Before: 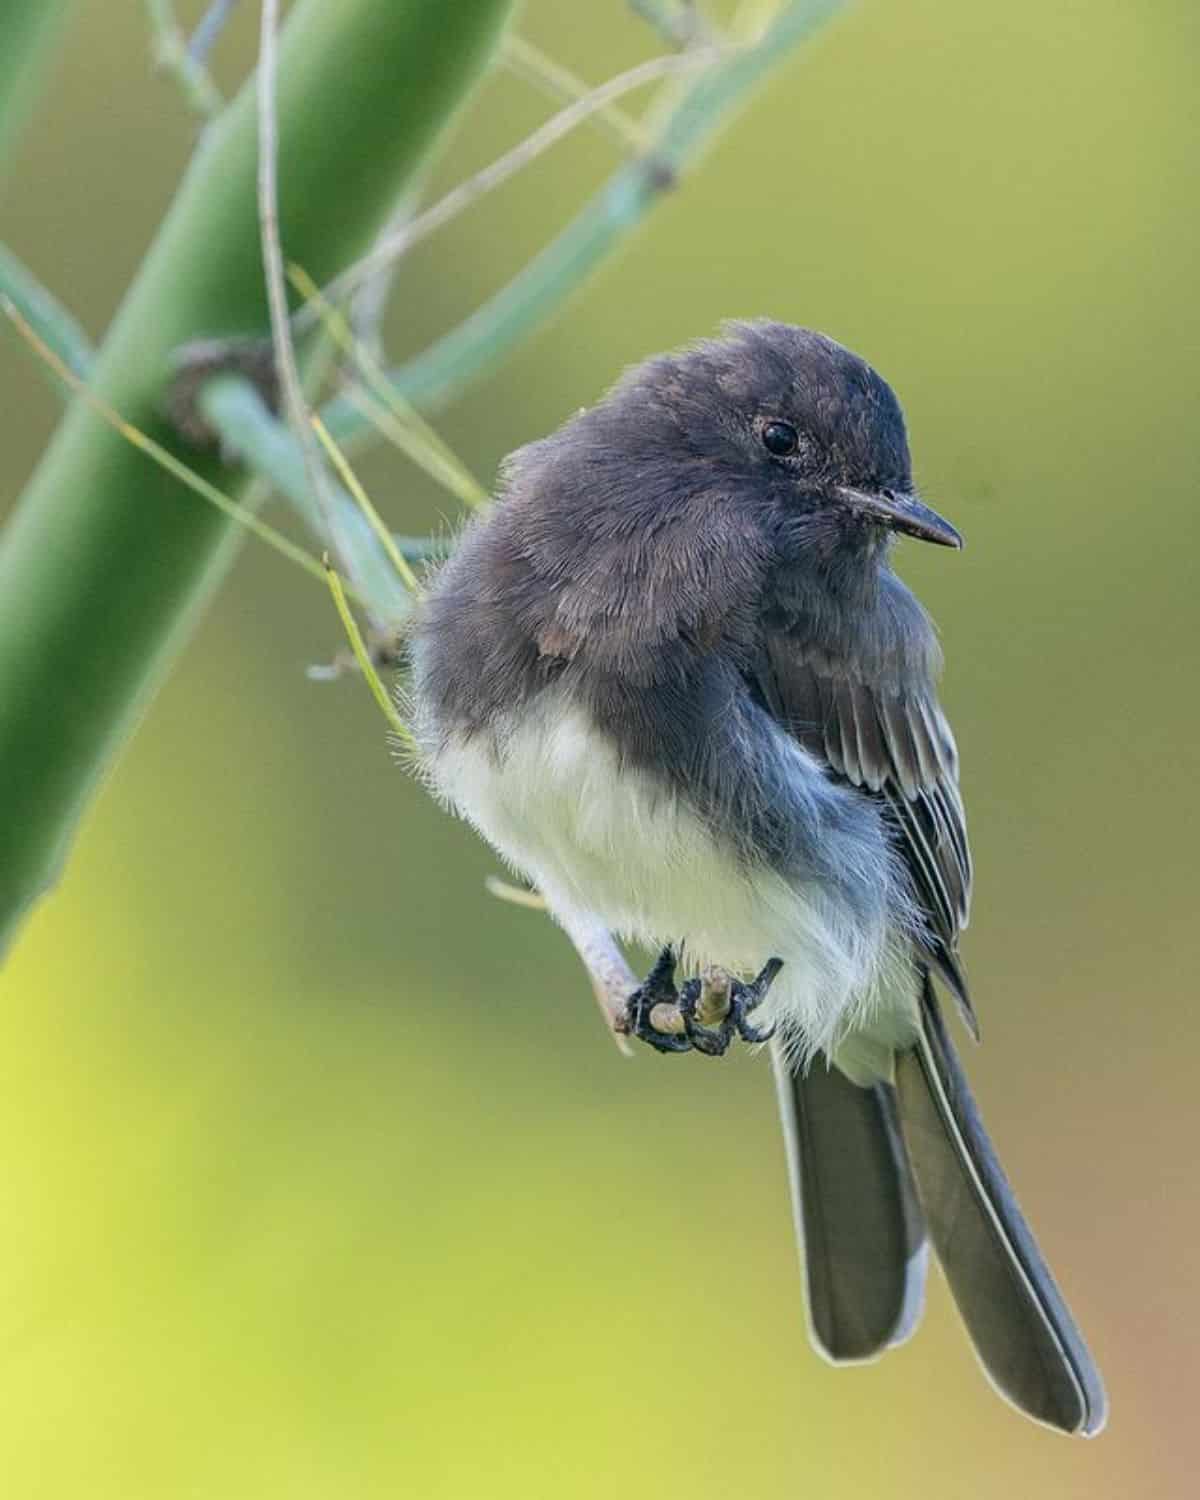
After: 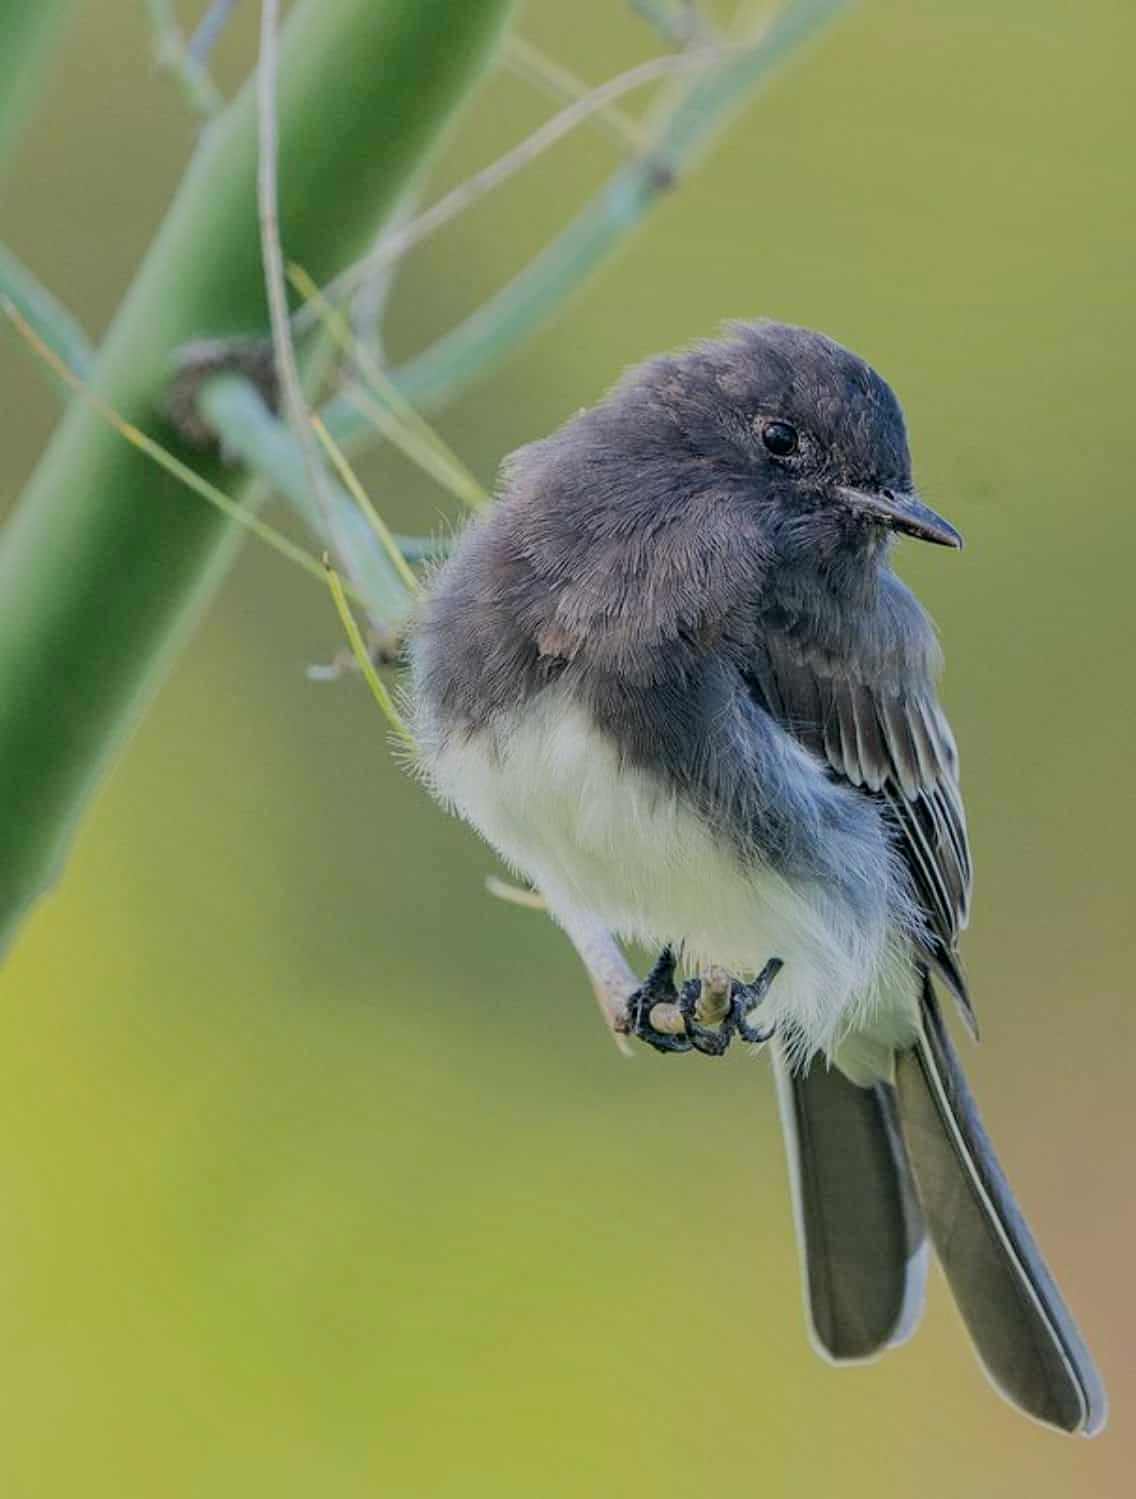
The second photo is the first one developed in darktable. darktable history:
crop and rotate: right 5.263%
shadows and highlights: on, module defaults
filmic rgb: black relative exposure -7.11 EV, white relative exposure 5.34 EV, hardness 3.02
